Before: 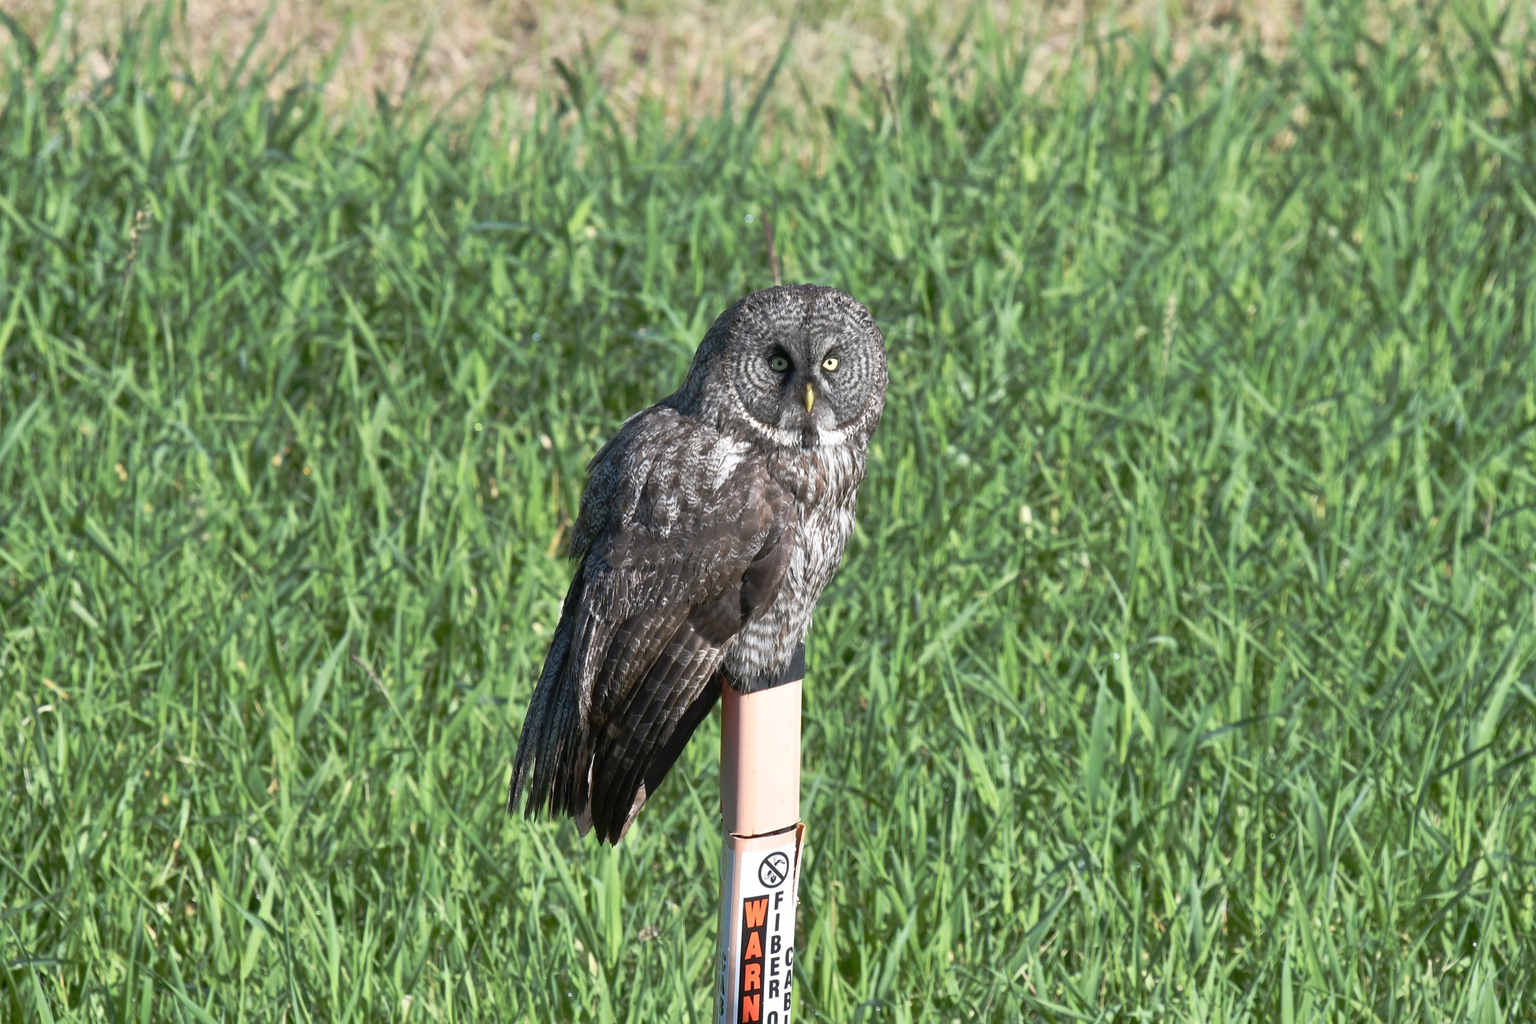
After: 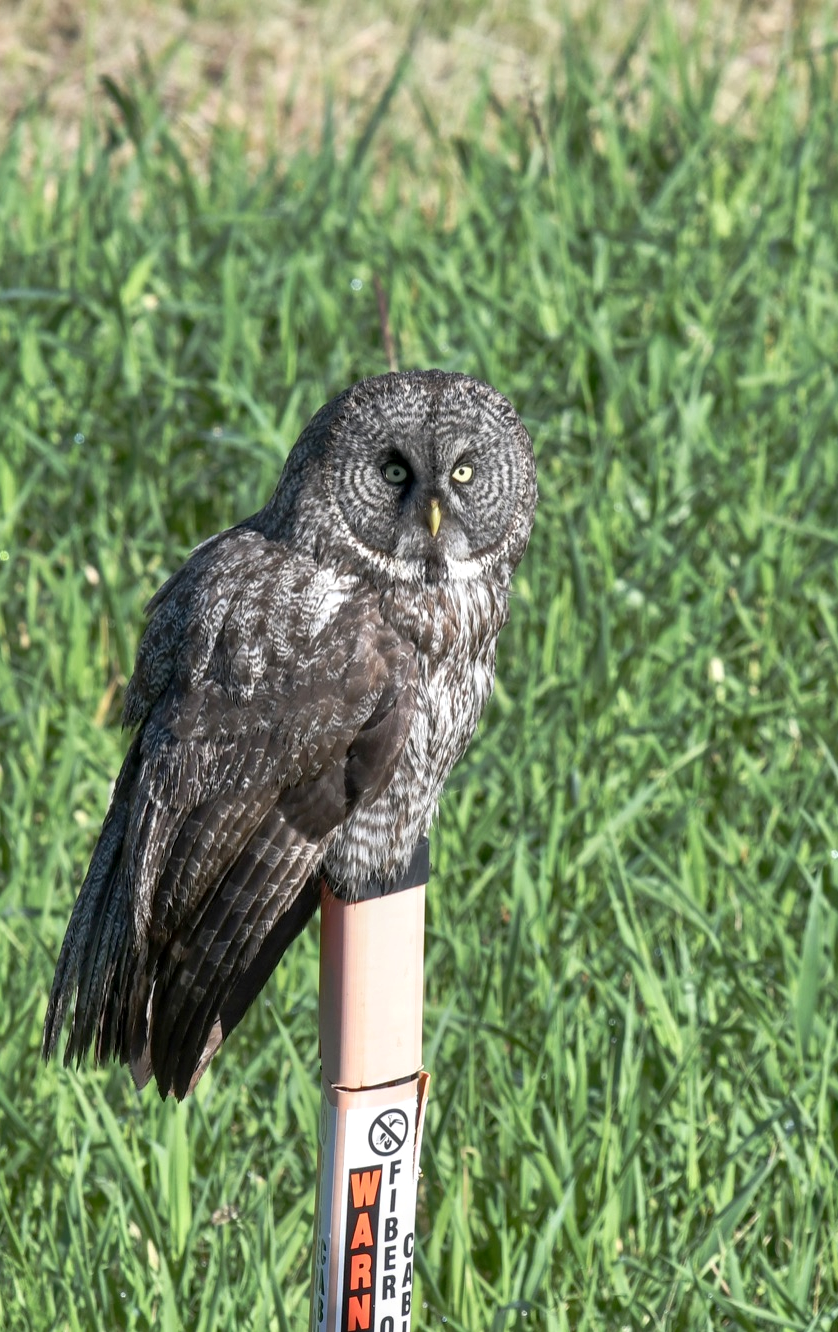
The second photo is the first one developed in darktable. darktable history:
local contrast: on, module defaults
crop: left 30.954%, right 27.125%
